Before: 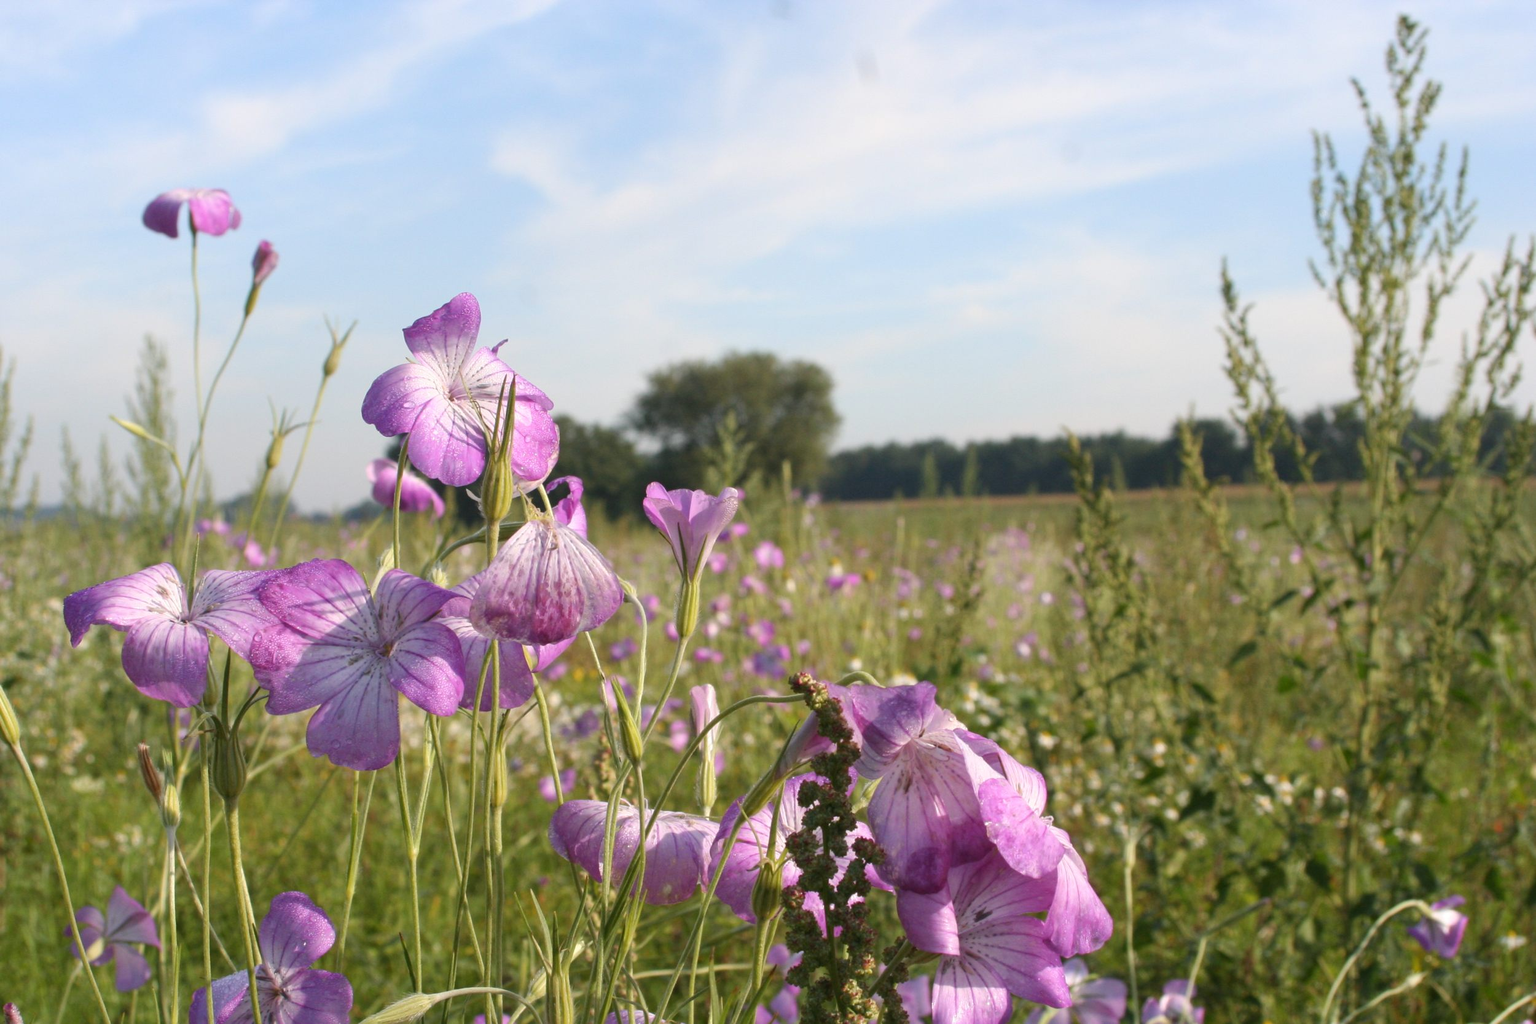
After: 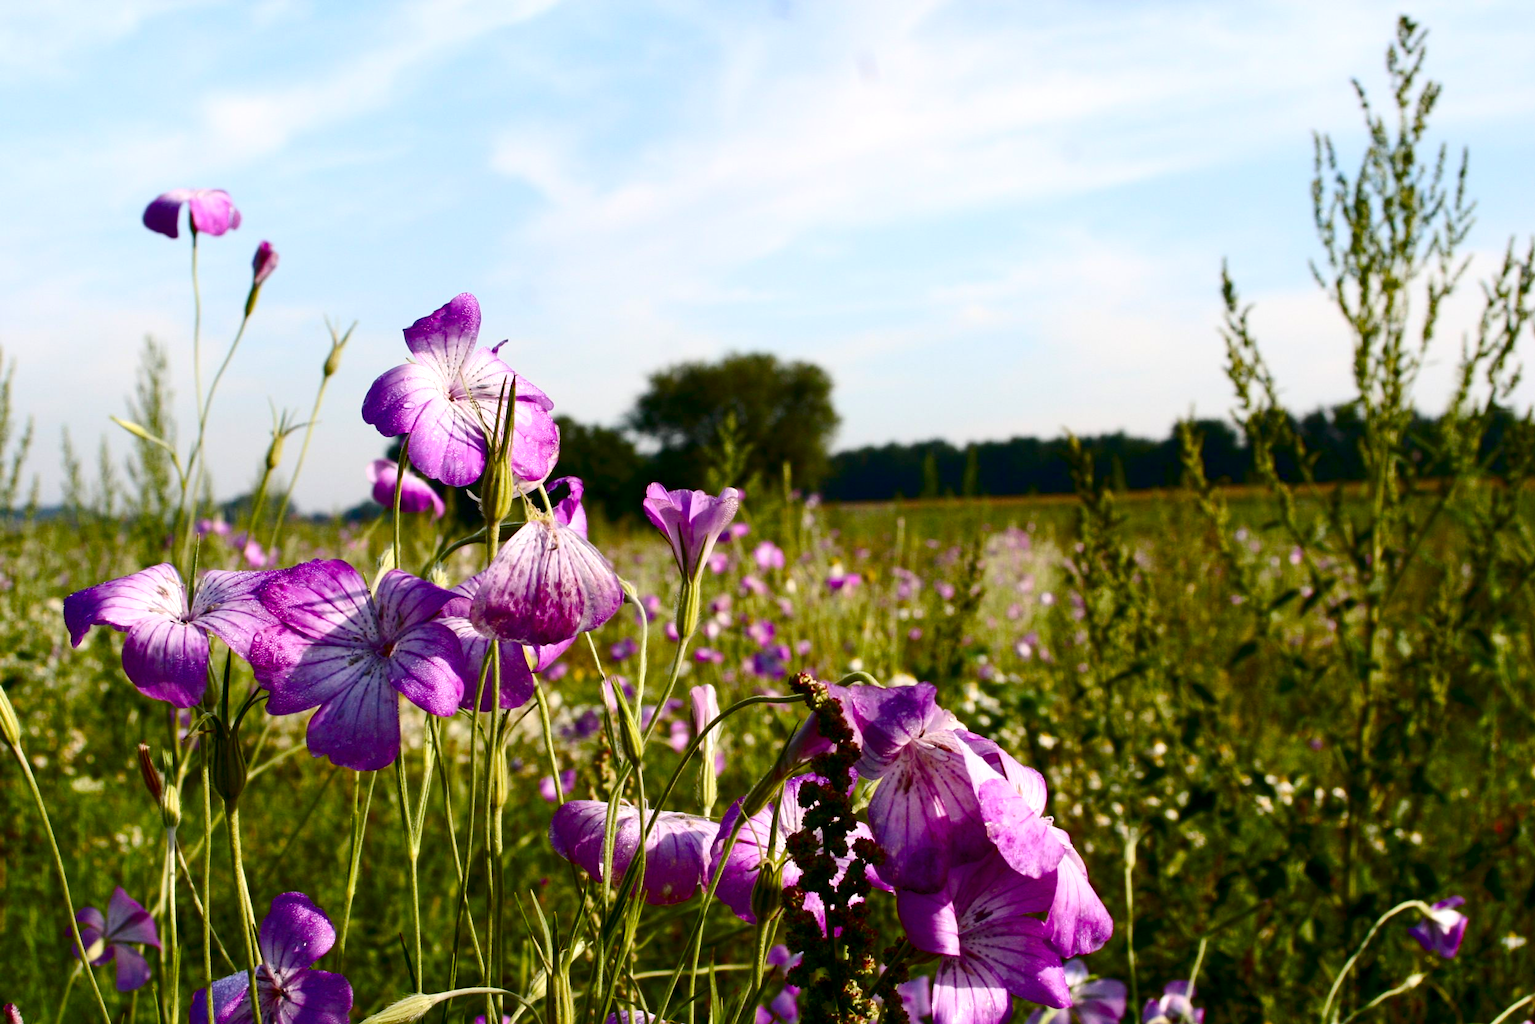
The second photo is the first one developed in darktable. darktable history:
exposure: compensate highlight preservation false
color balance rgb: shadows lift › luminance -9.41%, highlights gain › luminance 17.6%, global offset › luminance -1.45%, perceptual saturation grading › highlights -17.77%, perceptual saturation grading › mid-tones 33.1%, perceptual saturation grading › shadows 50.52%, global vibrance 24.22%
contrast brightness saturation: contrast 0.24, brightness -0.24, saturation 0.14
